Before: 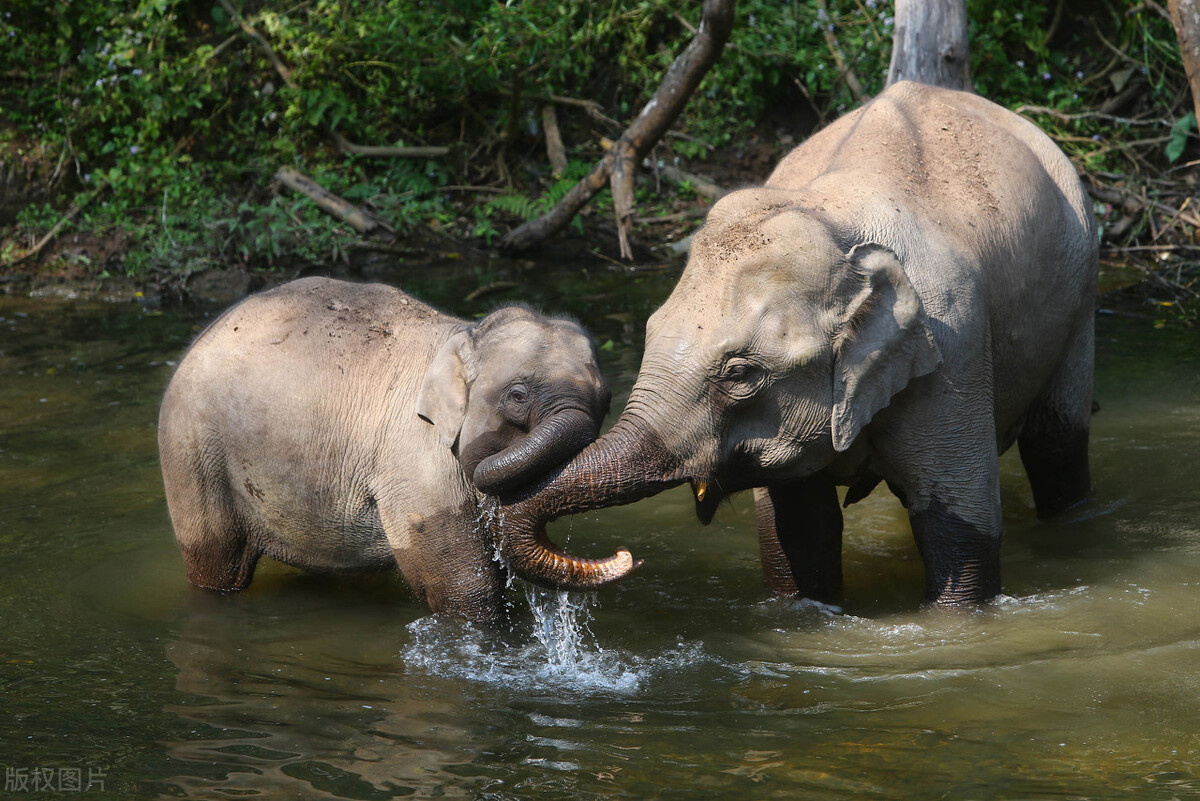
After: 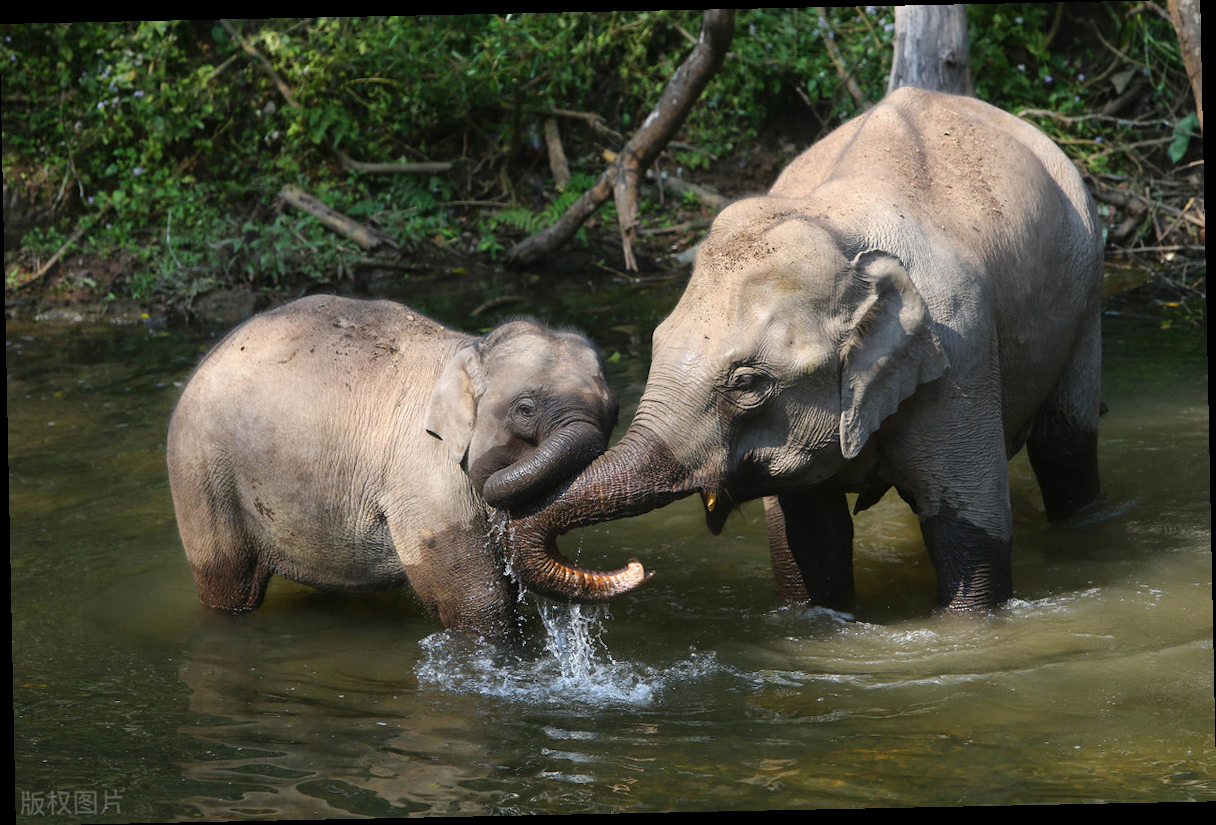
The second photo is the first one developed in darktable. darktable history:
rotate and perspective: rotation -1.17°, automatic cropping off
shadows and highlights: shadows 12, white point adjustment 1.2, soften with gaussian
